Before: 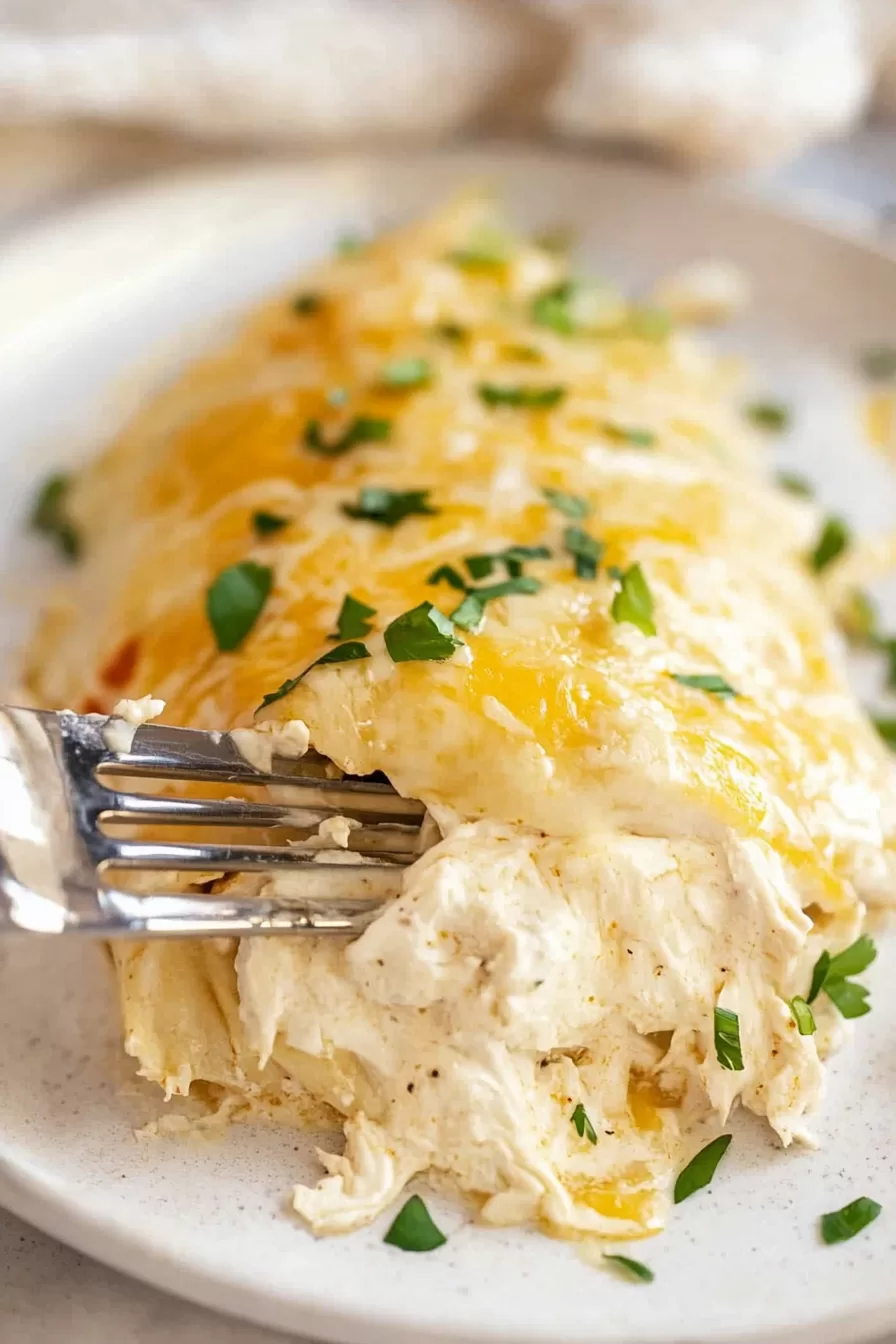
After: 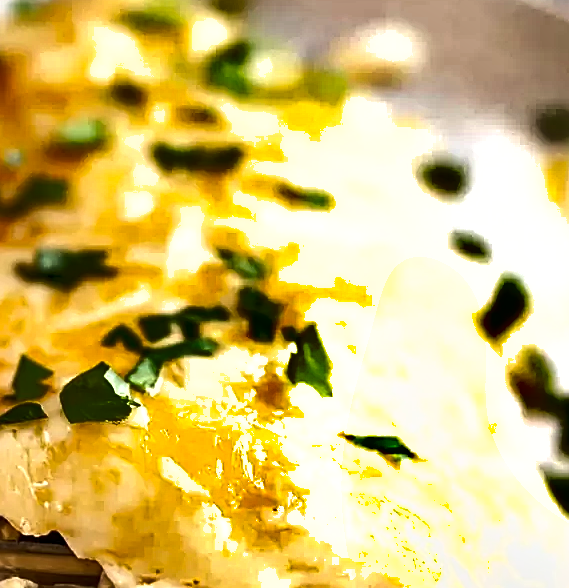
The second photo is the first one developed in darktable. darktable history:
crop: left 36.169%, top 17.84%, right 0.316%, bottom 38.371%
exposure: exposure 0.212 EV, compensate highlight preservation false
tone equalizer: -8 EV -0.381 EV, -7 EV -0.37 EV, -6 EV -0.327 EV, -5 EV -0.234 EV, -3 EV 0.212 EV, -2 EV 0.333 EV, -1 EV 0.4 EV, +0 EV 0.434 EV, edges refinement/feathering 500, mask exposure compensation -1.57 EV, preserve details no
shadows and highlights: white point adjustment 0.112, highlights -71.22, soften with gaussian
sharpen: on, module defaults
